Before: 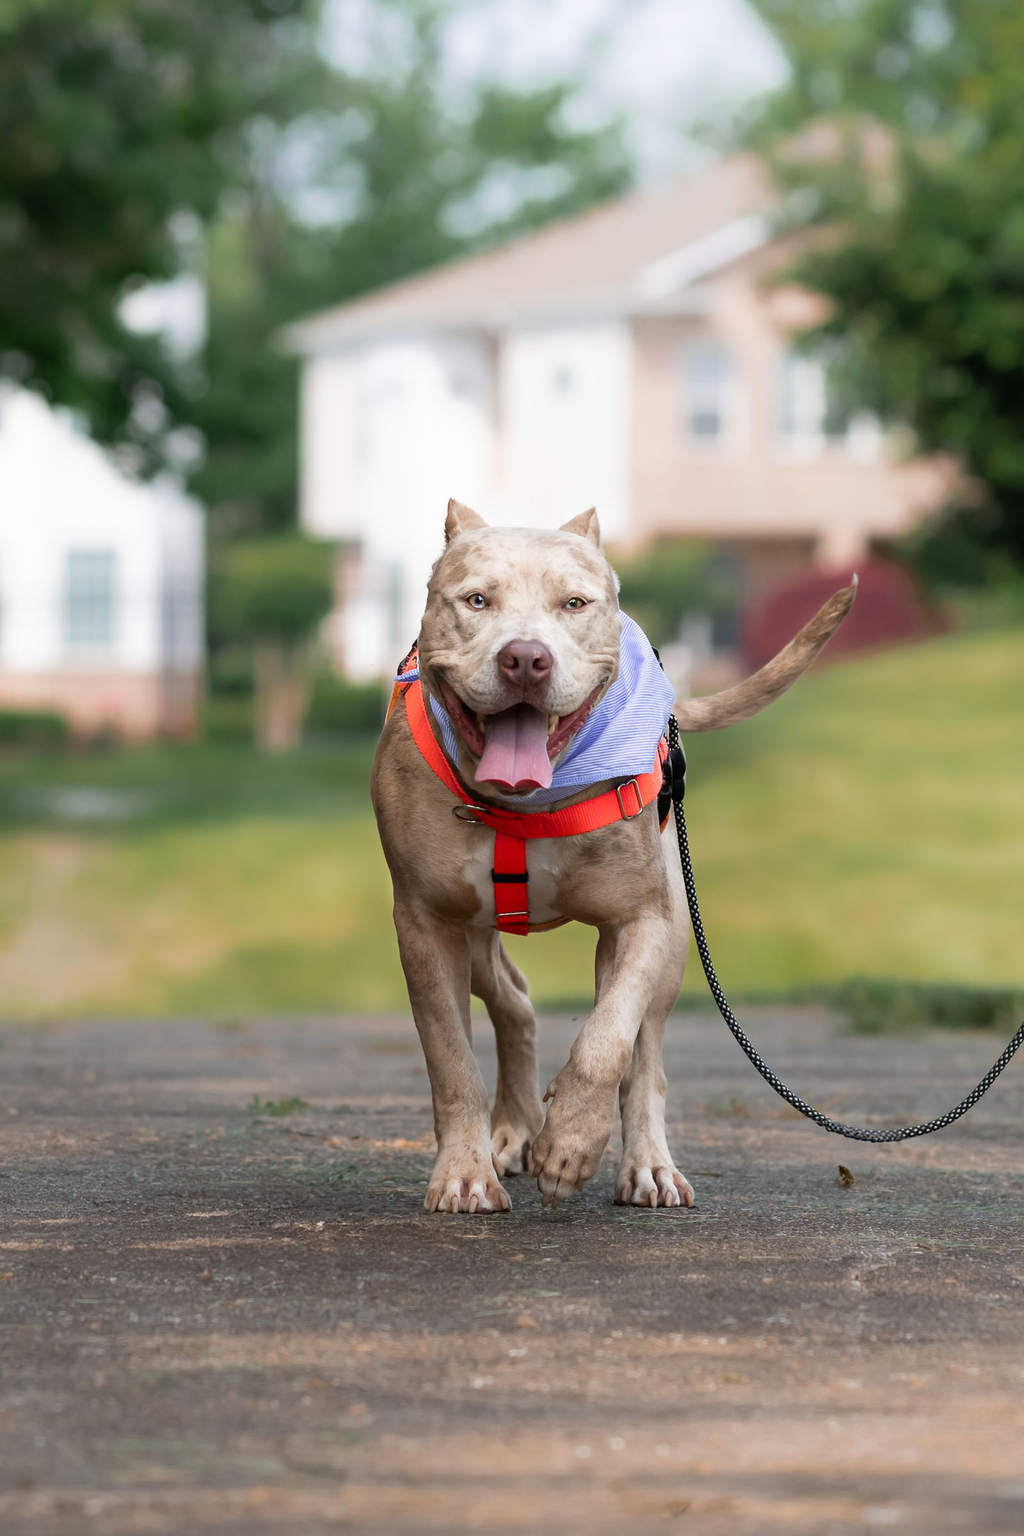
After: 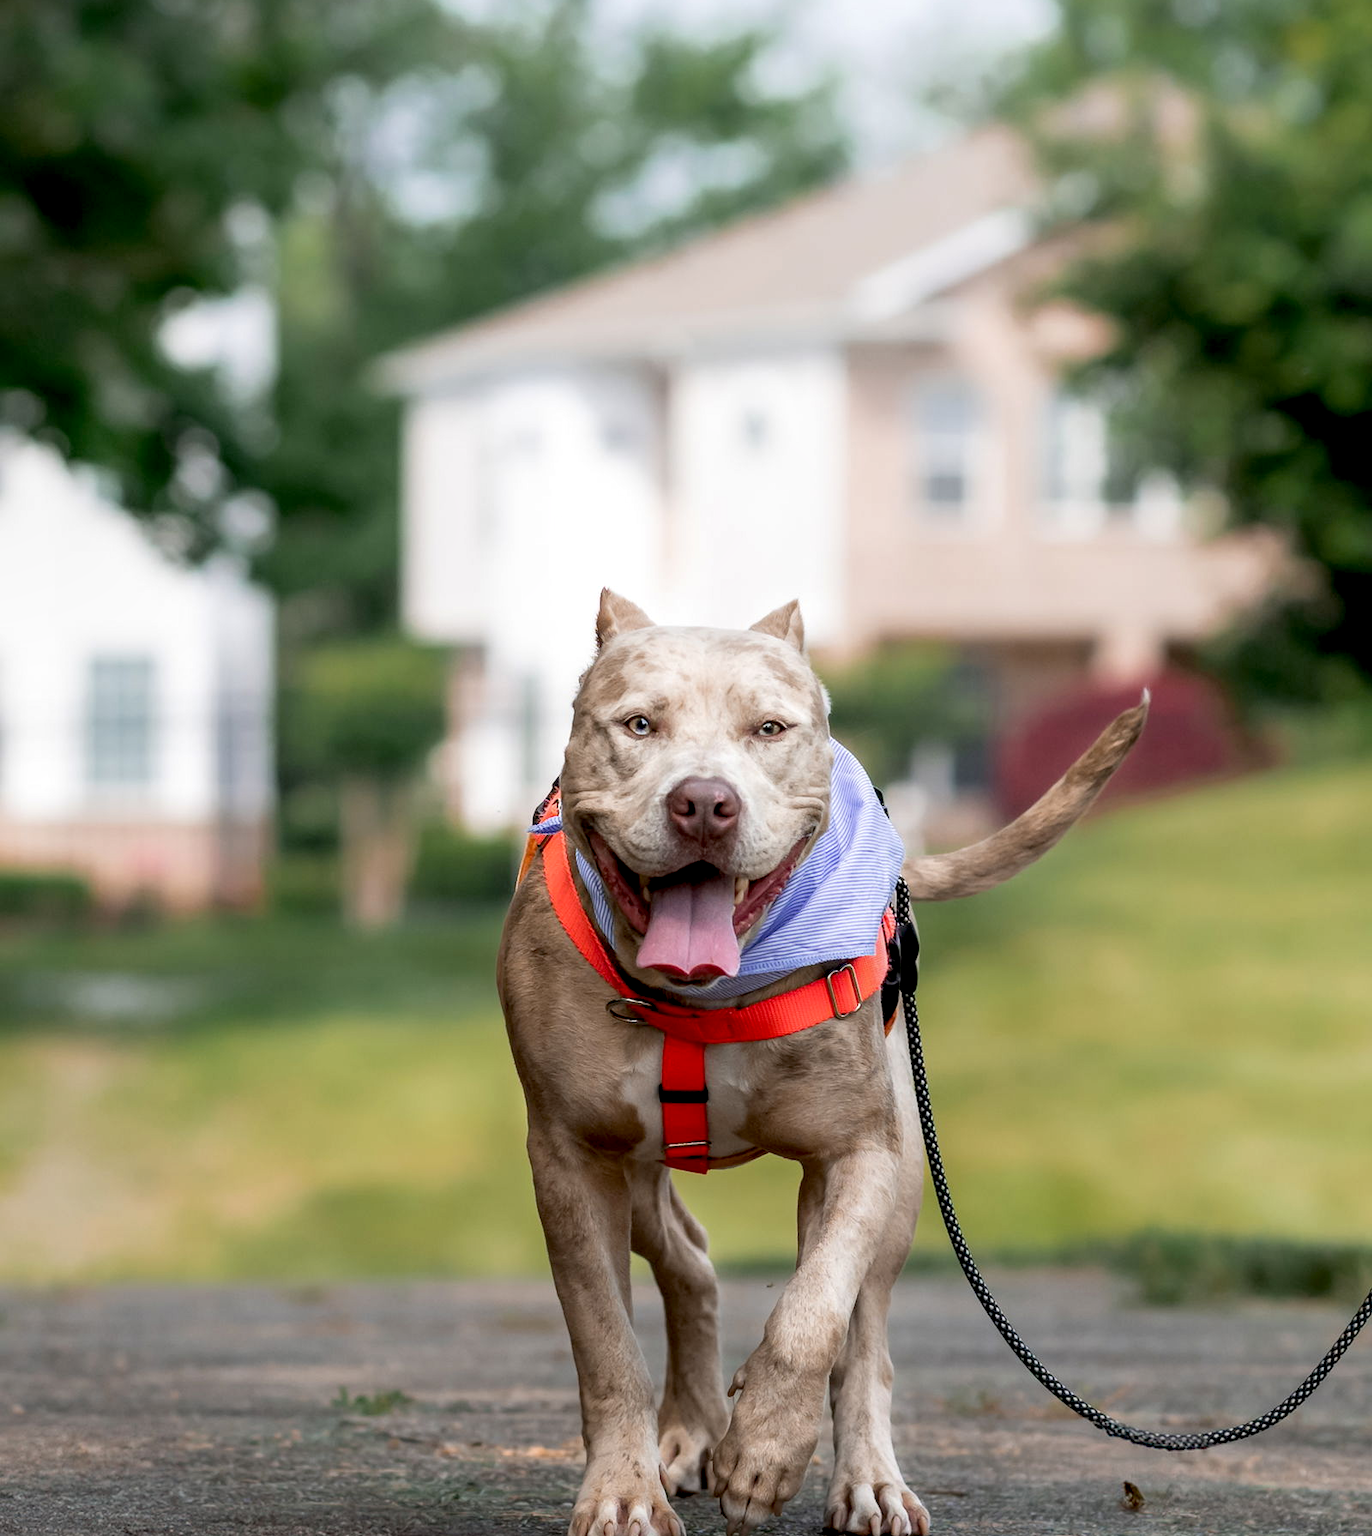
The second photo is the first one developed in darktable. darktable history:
exposure: black level correction 0.01, exposure 0.008 EV, compensate exposure bias true, compensate highlight preservation false
local contrast: on, module defaults
crop: top 3.886%, bottom 21.446%
